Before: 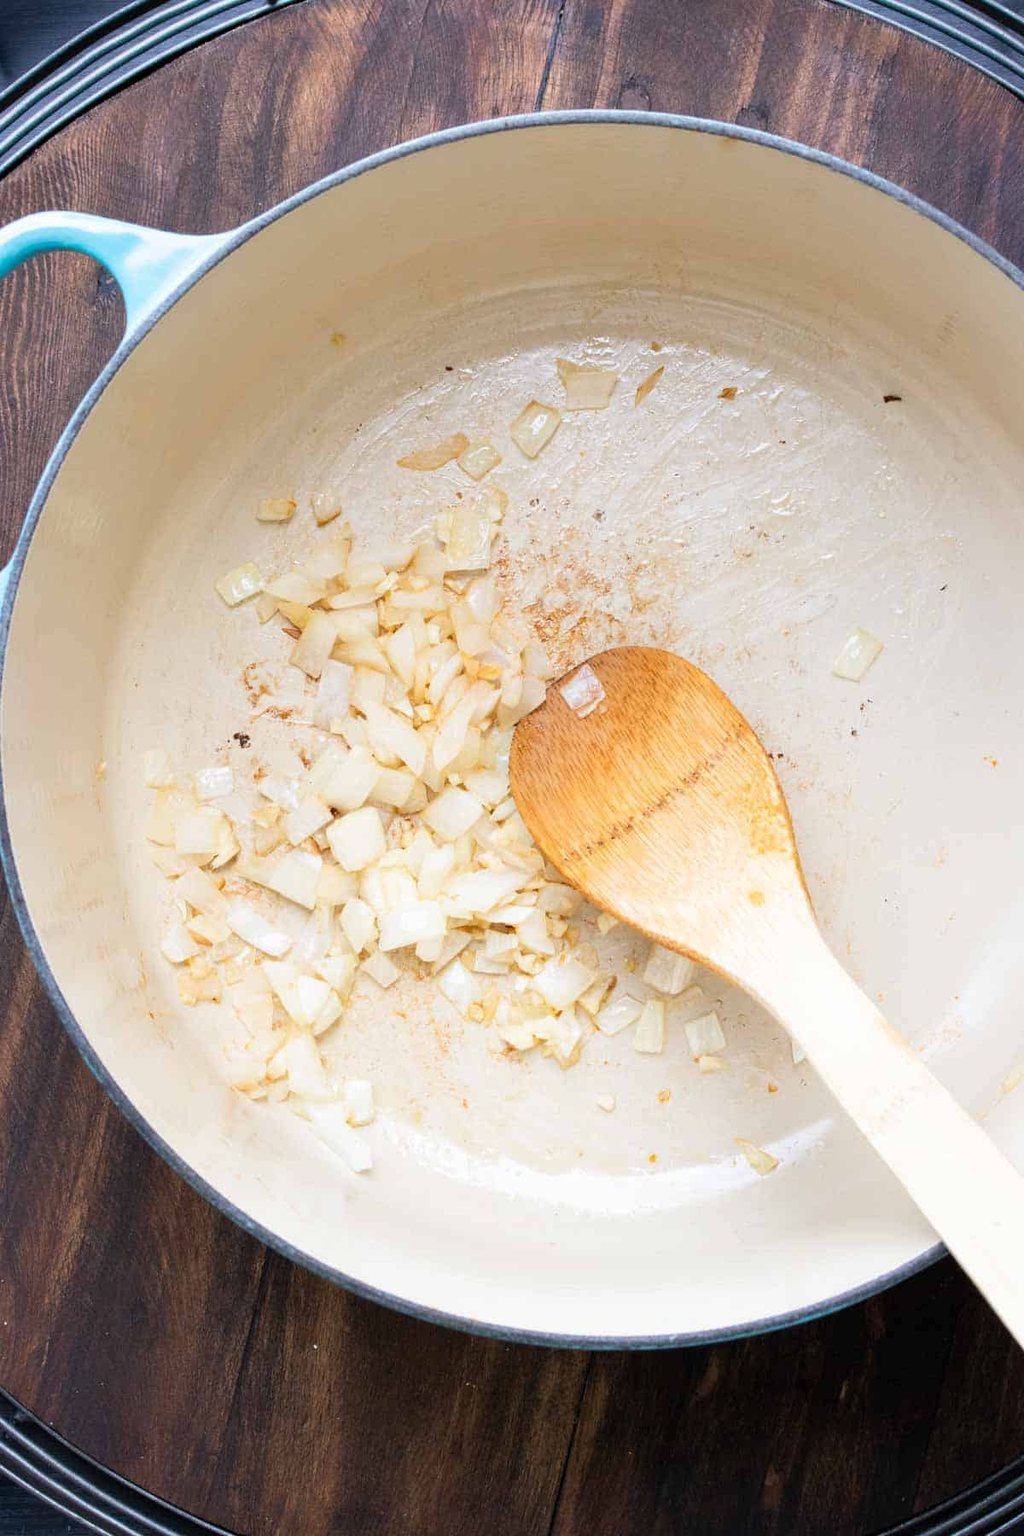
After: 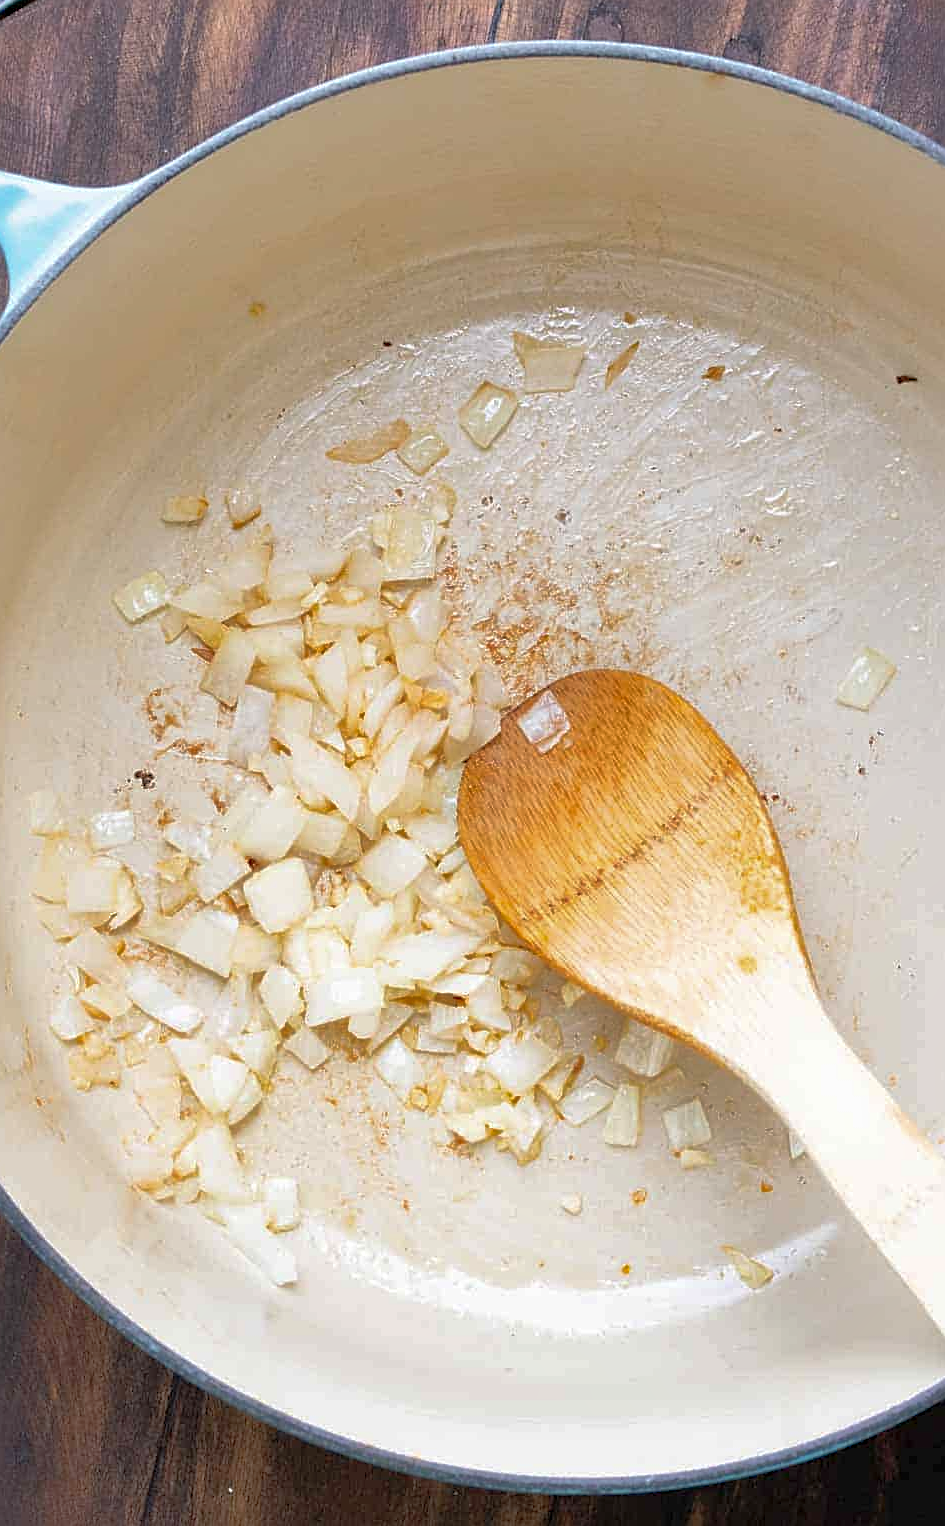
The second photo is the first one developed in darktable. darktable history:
shadows and highlights: on, module defaults
sharpen: on, module defaults
crop: left 11.623%, top 4.935%, right 9.567%, bottom 10.272%
